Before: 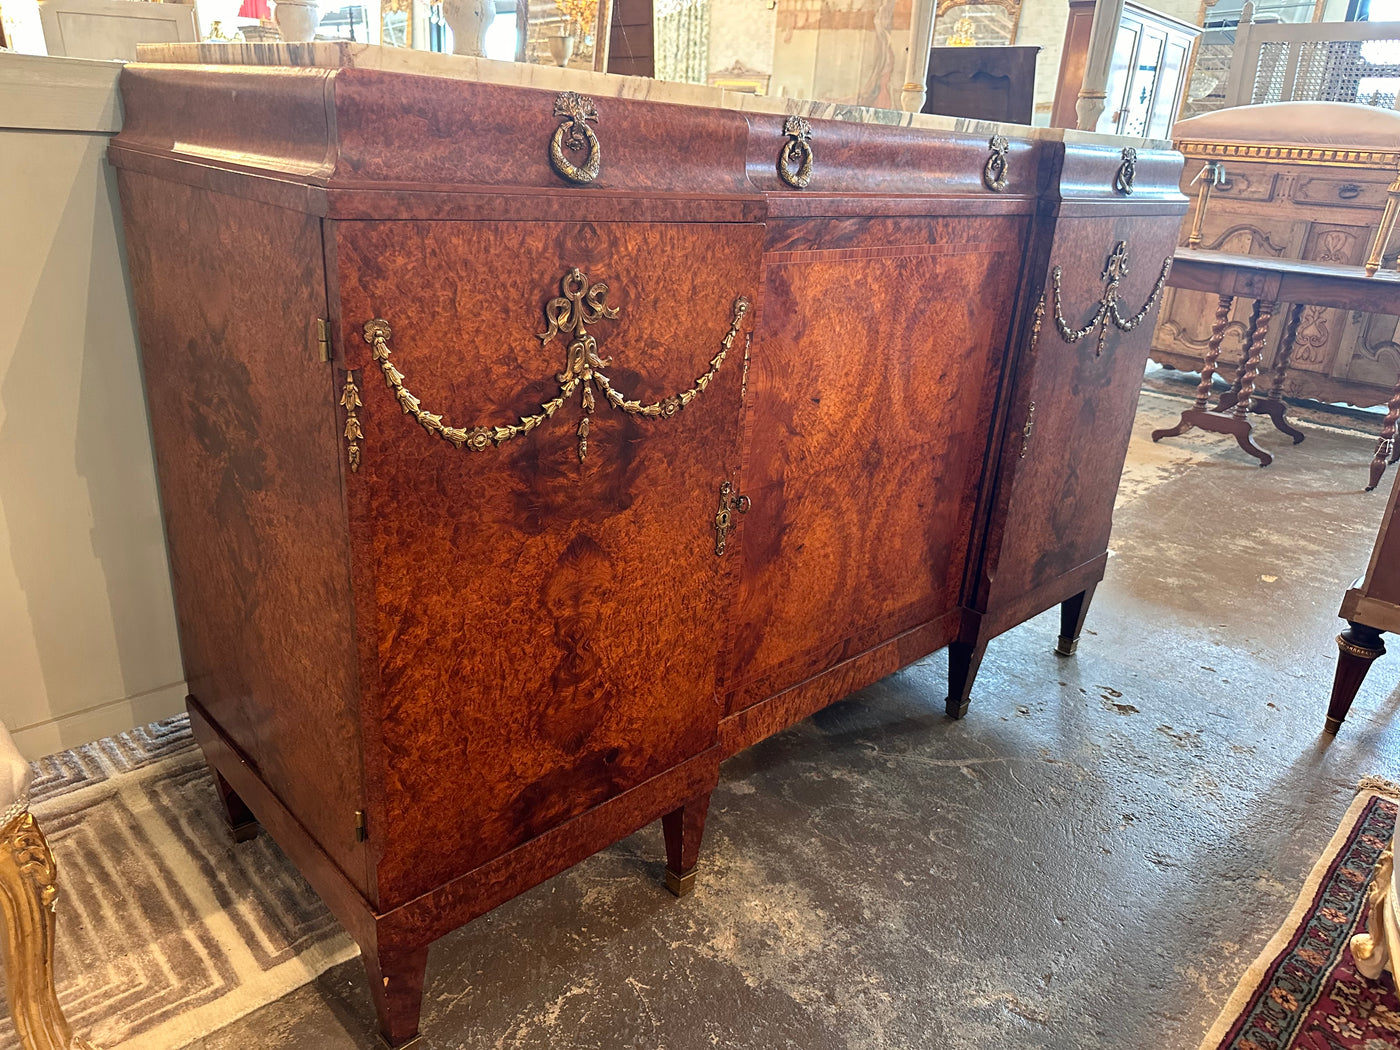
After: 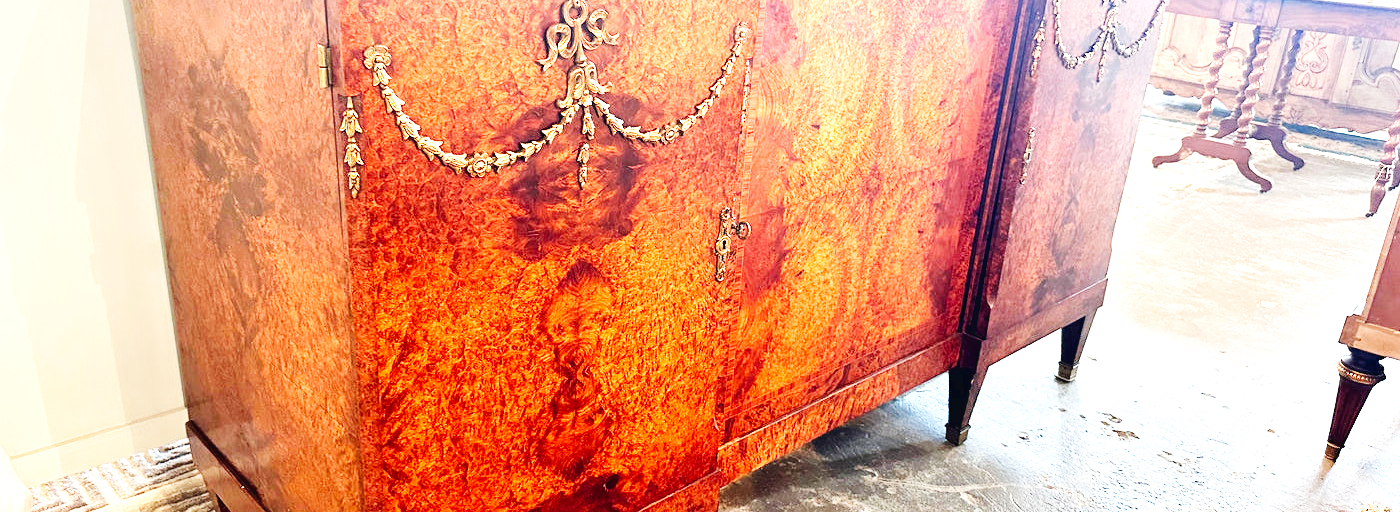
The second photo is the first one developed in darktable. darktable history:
crop and rotate: top 26.222%, bottom 24.958%
local contrast: mode bilateral grid, contrast 20, coarseness 50, detail 120%, midtone range 0.2
base curve: curves: ch0 [(0, 0.003) (0.001, 0.002) (0.006, 0.004) (0.02, 0.022) (0.048, 0.086) (0.094, 0.234) (0.162, 0.431) (0.258, 0.629) (0.385, 0.8) (0.548, 0.918) (0.751, 0.988) (1, 1)], preserve colors none
contrast brightness saturation: contrast 0.051, brightness 0.063, saturation 0.012
exposure: black level correction 0.001, exposure 1 EV, compensate highlight preservation false
